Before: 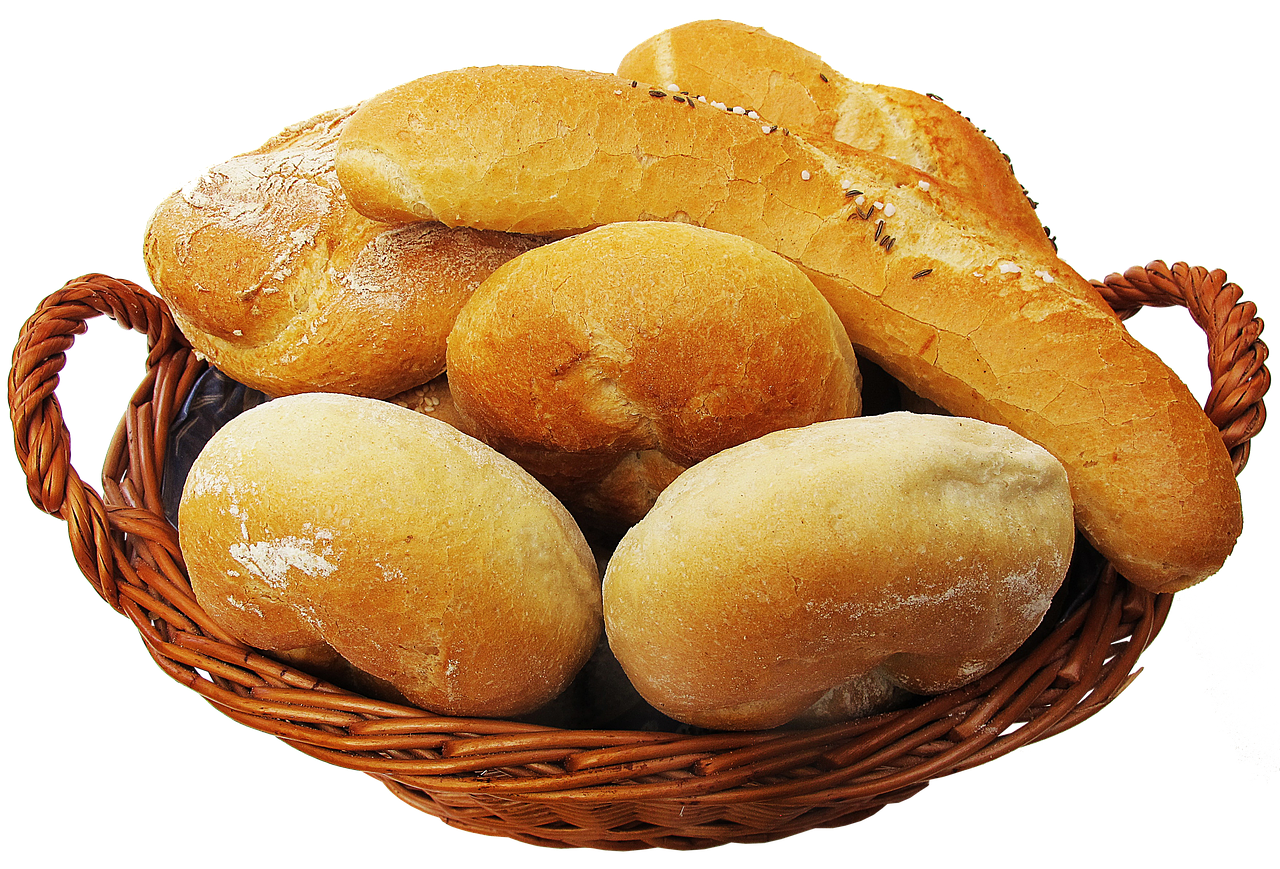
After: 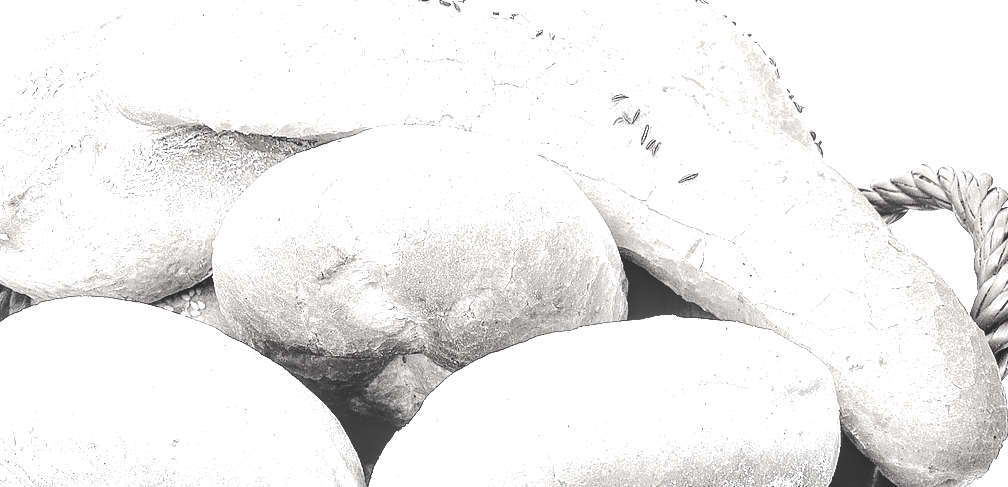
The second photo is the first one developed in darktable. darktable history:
vignetting: fall-off start 100.32%, fall-off radius 71.65%, width/height ratio 1.172, unbound false
crop: left 18.326%, top 11.079%, right 2.448%, bottom 32.829%
tone curve: curves: ch0 [(0, 0) (0.003, 0.14) (0.011, 0.141) (0.025, 0.141) (0.044, 0.142) (0.069, 0.146) (0.1, 0.151) (0.136, 0.16) (0.177, 0.182) (0.224, 0.214) (0.277, 0.272) (0.335, 0.35) (0.399, 0.453) (0.468, 0.548) (0.543, 0.634) (0.623, 0.715) (0.709, 0.778) (0.801, 0.848) (0.898, 0.902) (1, 1)], color space Lab, independent channels, preserve colors none
contrast brightness saturation: saturation -0.984
exposure: black level correction 0, exposure 1.615 EV, compensate exposure bias true, compensate highlight preservation false
tone equalizer: -8 EV -0.444 EV, -7 EV -0.379 EV, -6 EV -0.334 EV, -5 EV -0.21 EV, -3 EV 0.22 EV, -2 EV 0.353 EV, -1 EV 0.404 EV, +0 EV 0.388 EV, mask exposure compensation -0.514 EV
local contrast: on, module defaults
